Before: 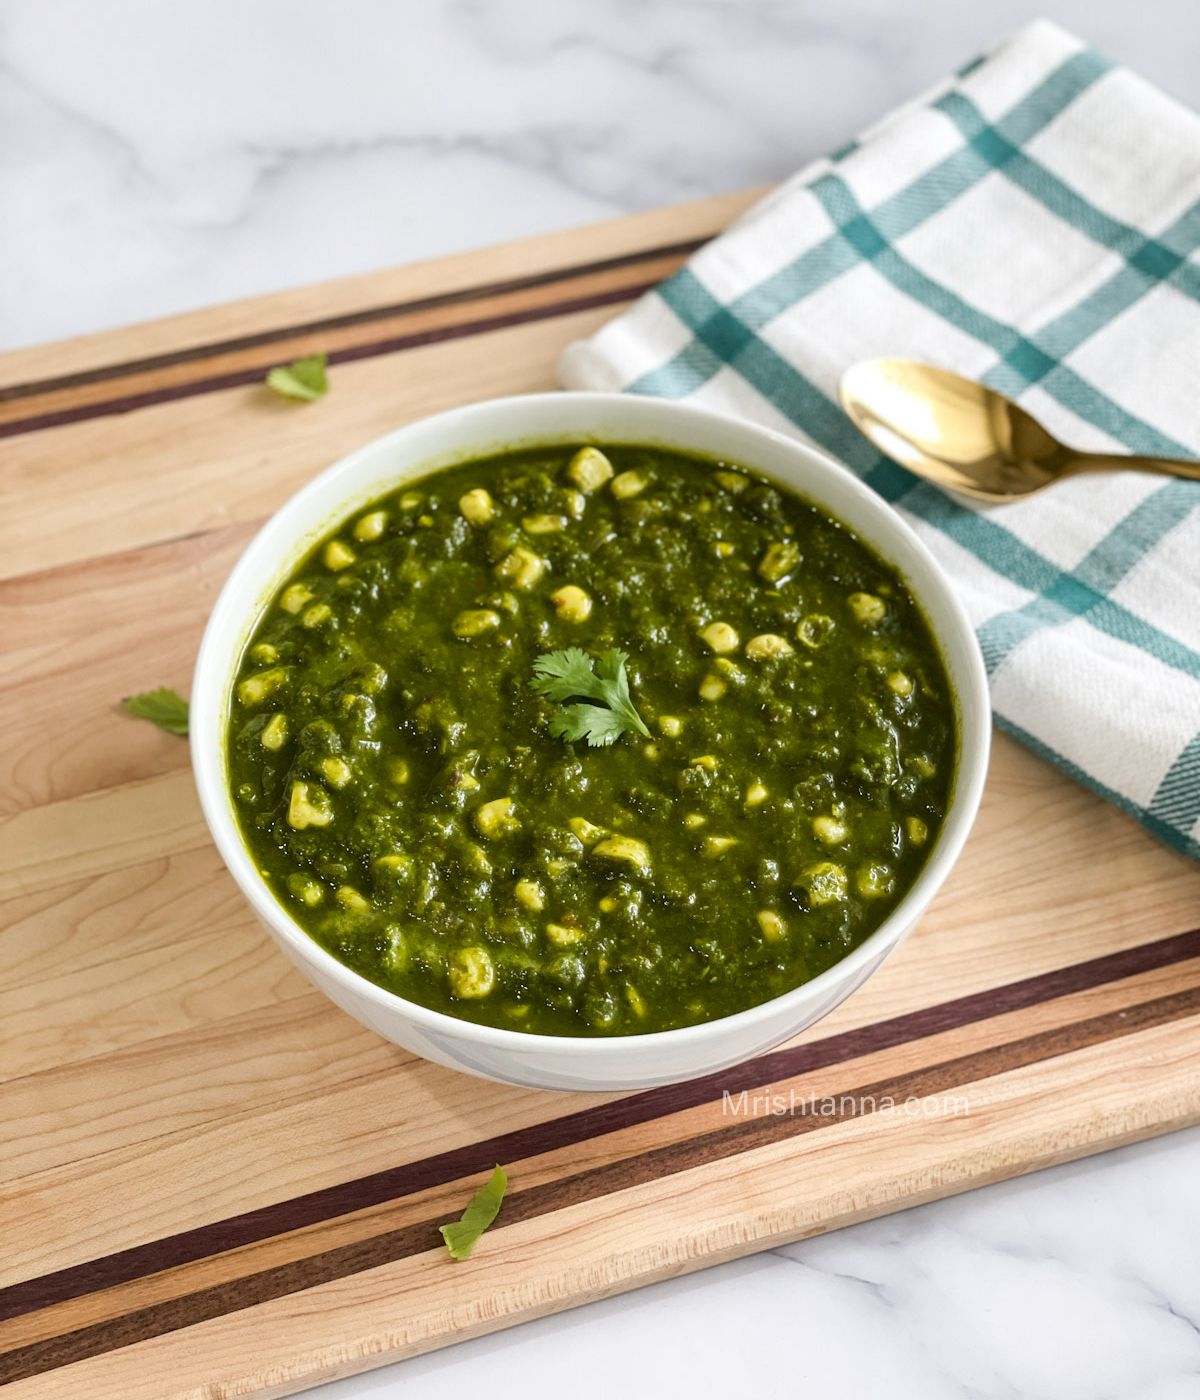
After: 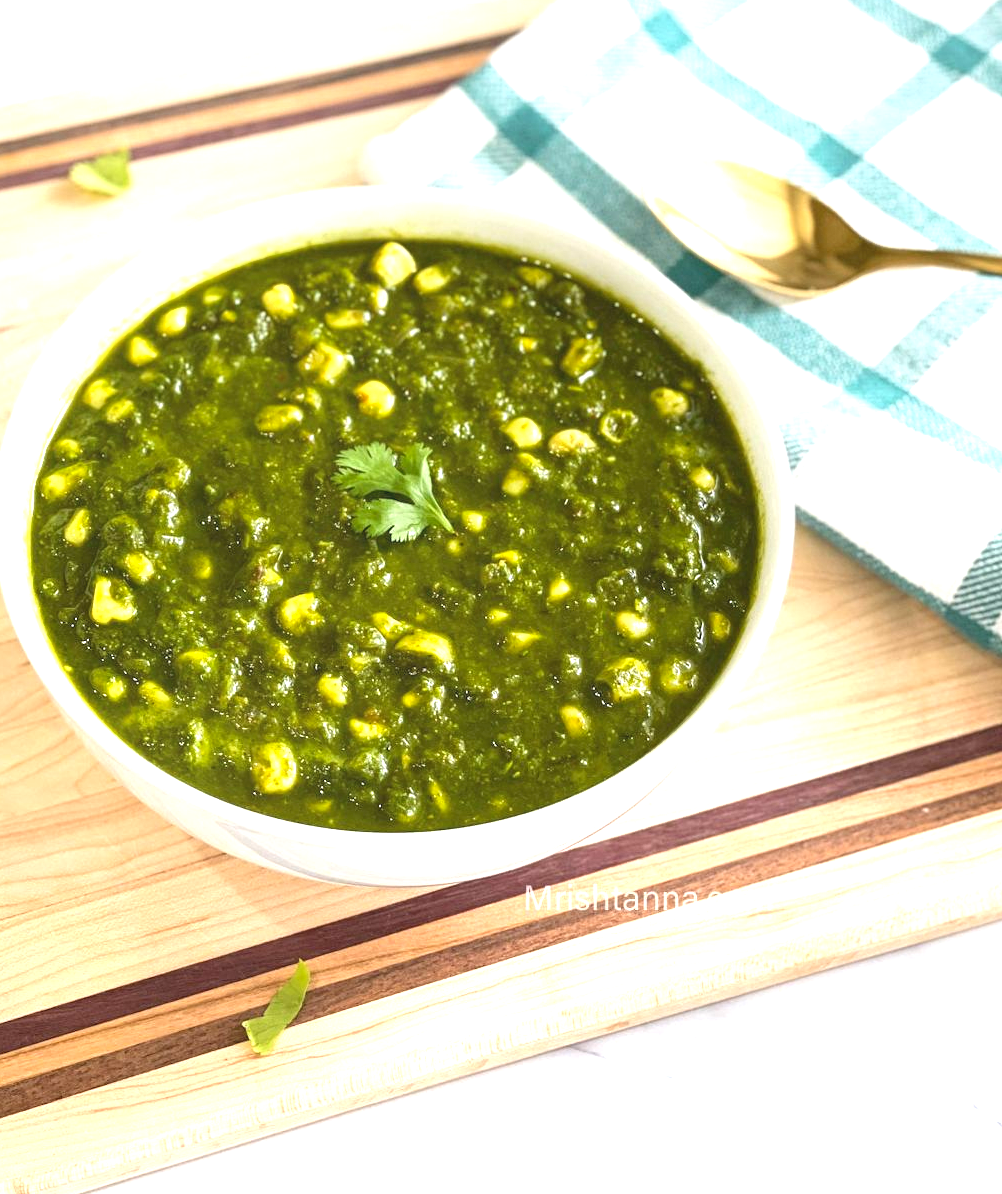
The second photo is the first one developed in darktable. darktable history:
contrast equalizer: y [[0.439, 0.44, 0.442, 0.457, 0.493, 0.498], [0.5 ×6], [0.5 ×6], [0 ×6], [0 ×6]]
crop: left 16.468%, top 14.646%
exposure: black level correction 0, exposure 1.2 EV, compensate highlight preservation false
